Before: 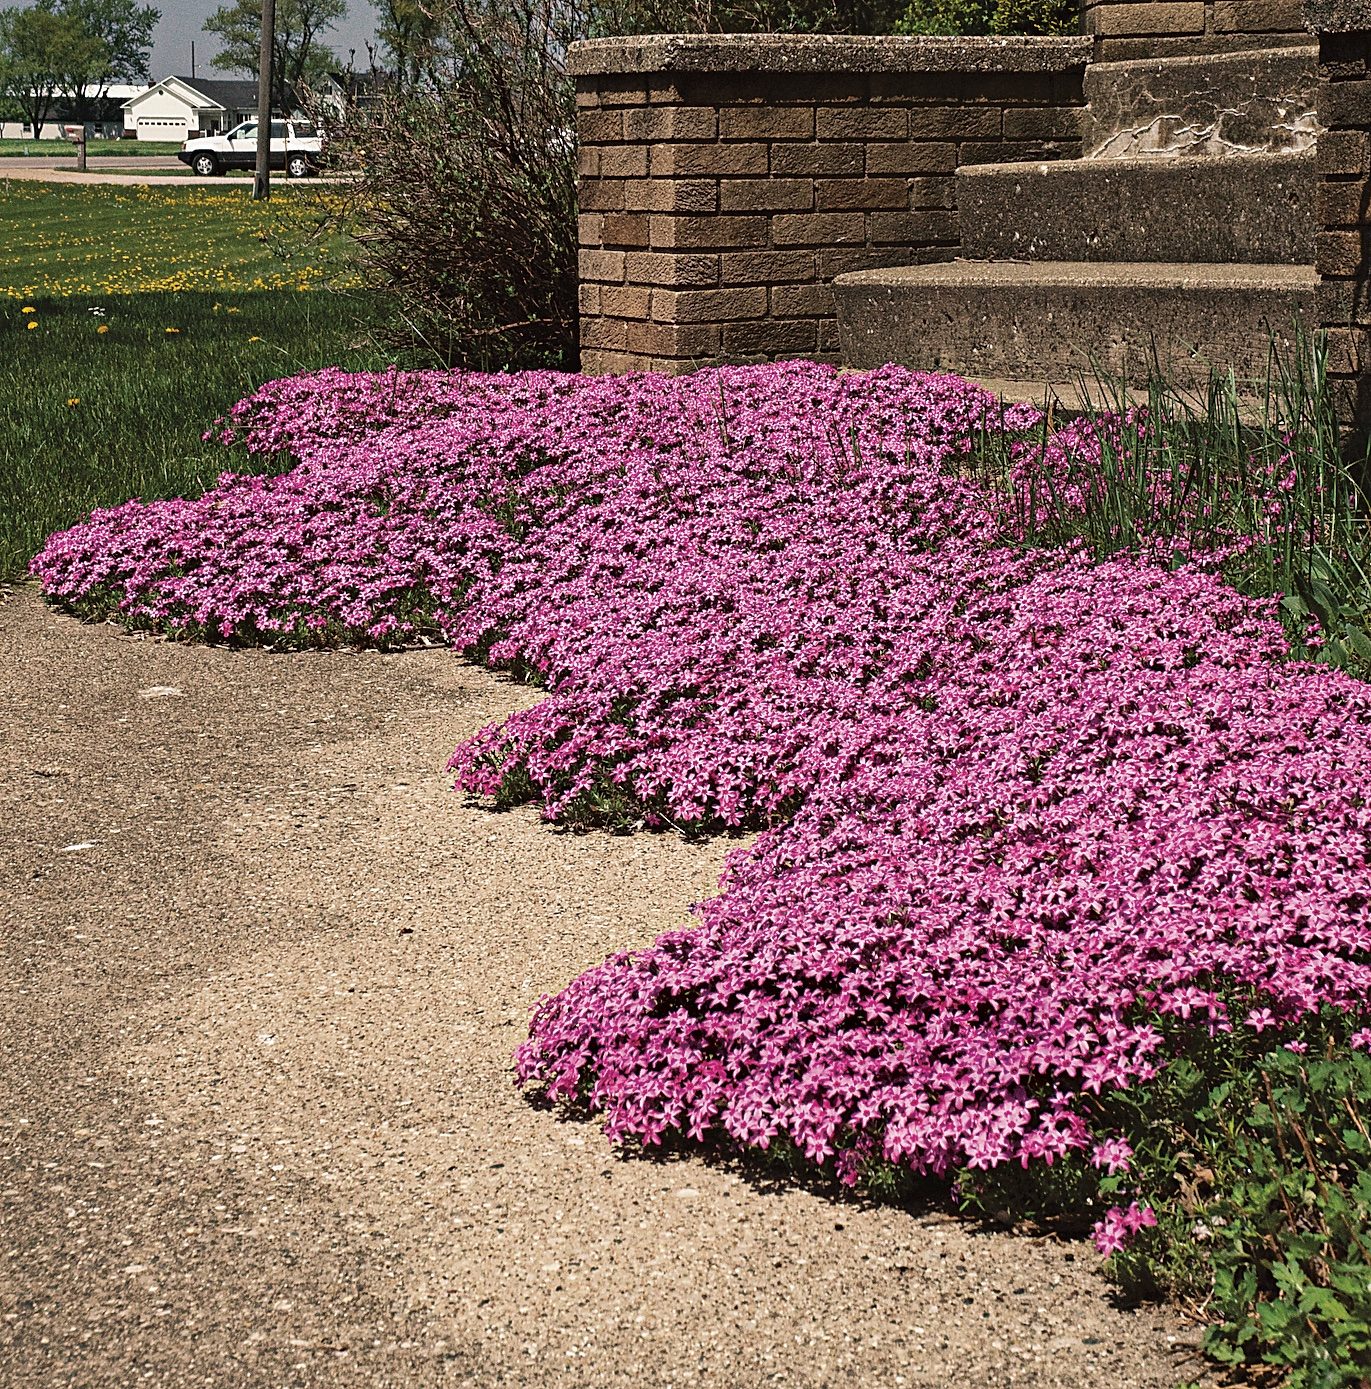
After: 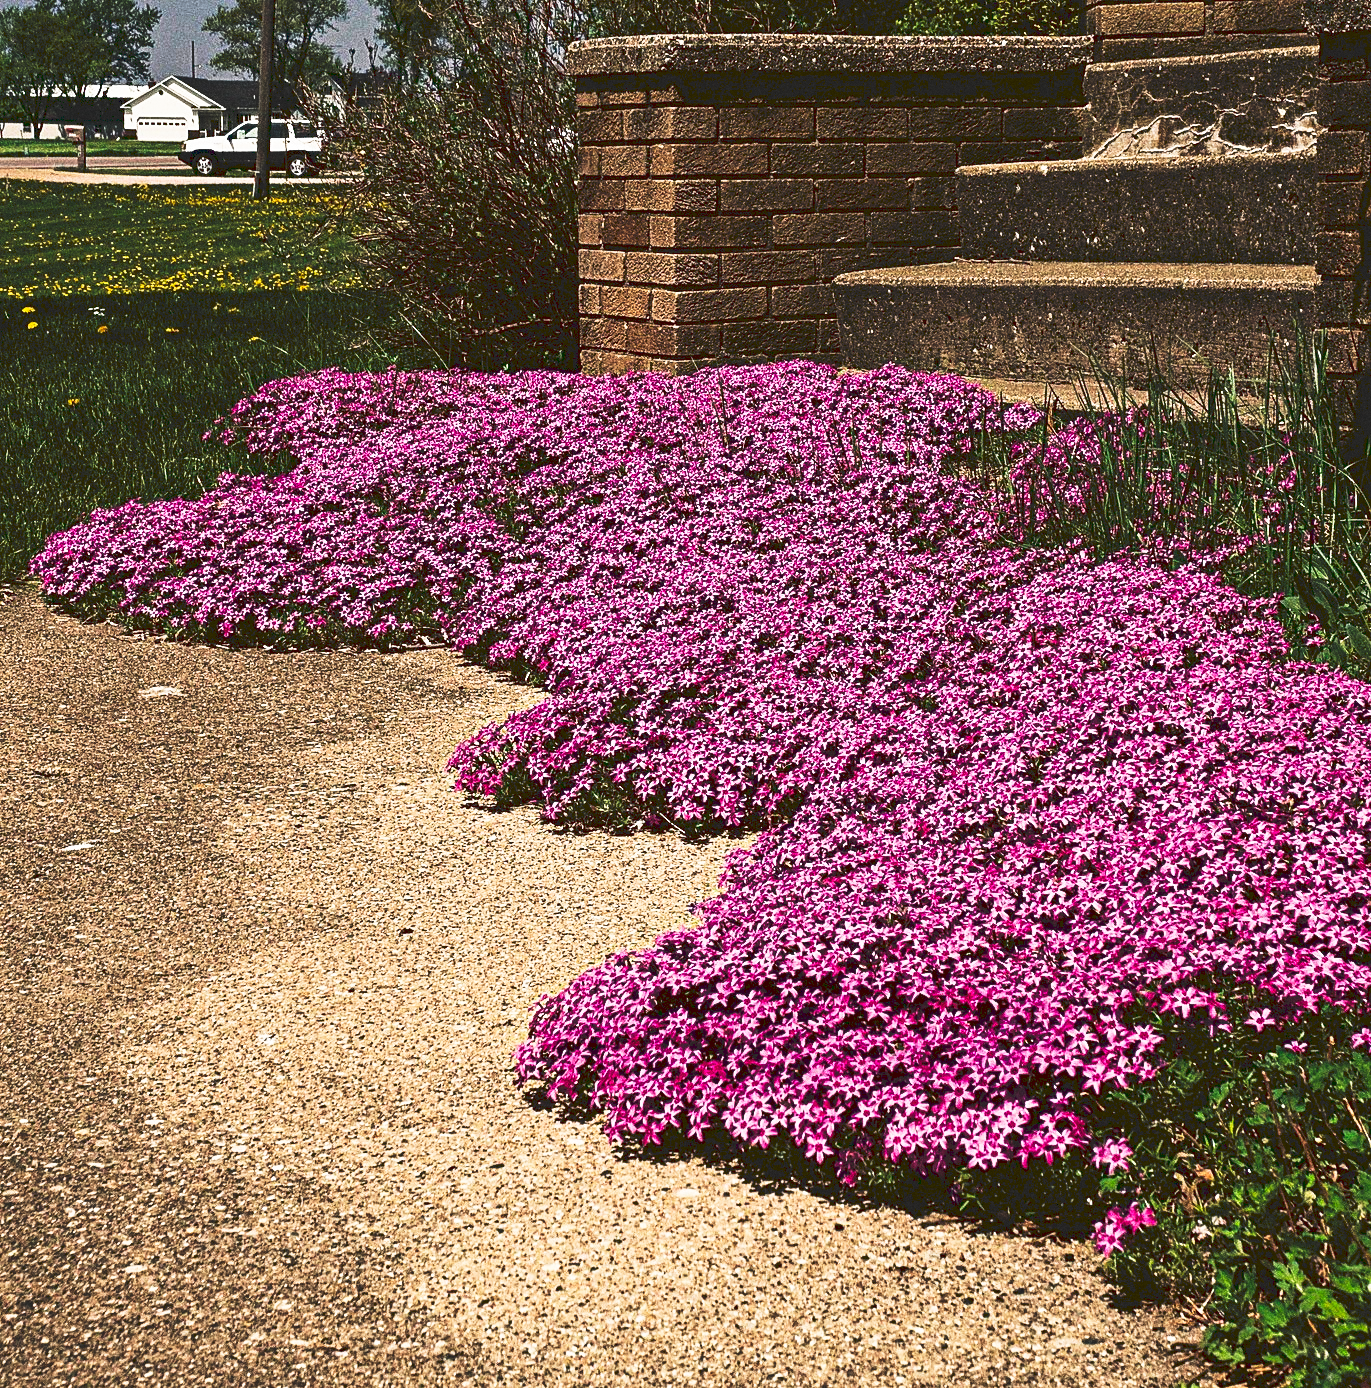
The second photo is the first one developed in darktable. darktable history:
contrast brightness saturation: contrast 0.12, brightness -0.12, saturation 0.2
grain: strength 26%
crop: bottom 0.071%
tone curve: curves: ch0 [(0, 0) (0.003, 0.142) (0.011, 0.142) (0.025, 0.147) (0.044, 0.147) (0.069, 0.152) (0.1, 0.16) (0.136, 0.172) (0.177, 0.193) (0.224, 0.221) (0.277, 0.264) (0.335, 0.322) (0.399, 0.399) (0.468, 0.49) (0.543, 0.593) (0.623, 0.723) (0.709, 0.841) (0.801, 0.925) (0.898, 0.976) (1, 1)], preserve colors none
